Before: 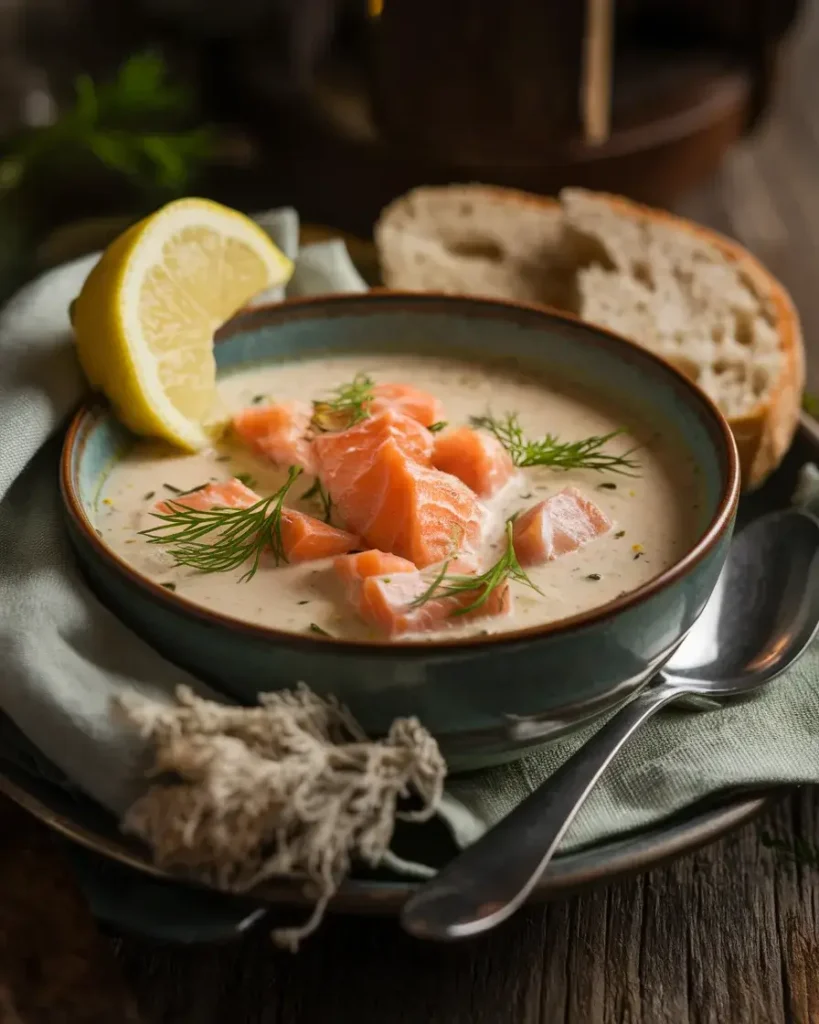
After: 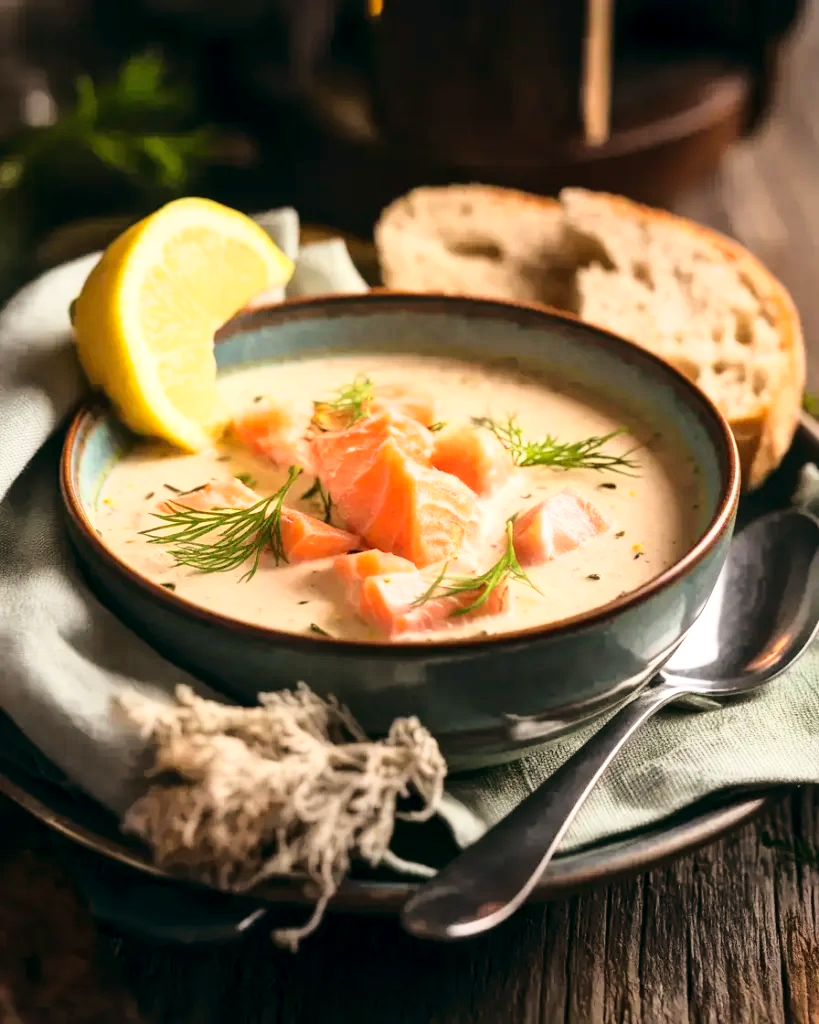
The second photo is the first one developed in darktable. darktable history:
color balance: lift [0.998, 0.998, 1.001, 1.002], gamma [0.995, 1.025, 0.992, 0.975], gain [0.995, 1.02, 0.997, 0.98]
exposure: exposure 0.515 EV, compensate highlight preservation false
base curve: curves: ch0 [(0, 0) (0.028, 0.03) (0.121, 0.232) (0.46, 0.748) (0.859, 0.968) (1, 1)]
